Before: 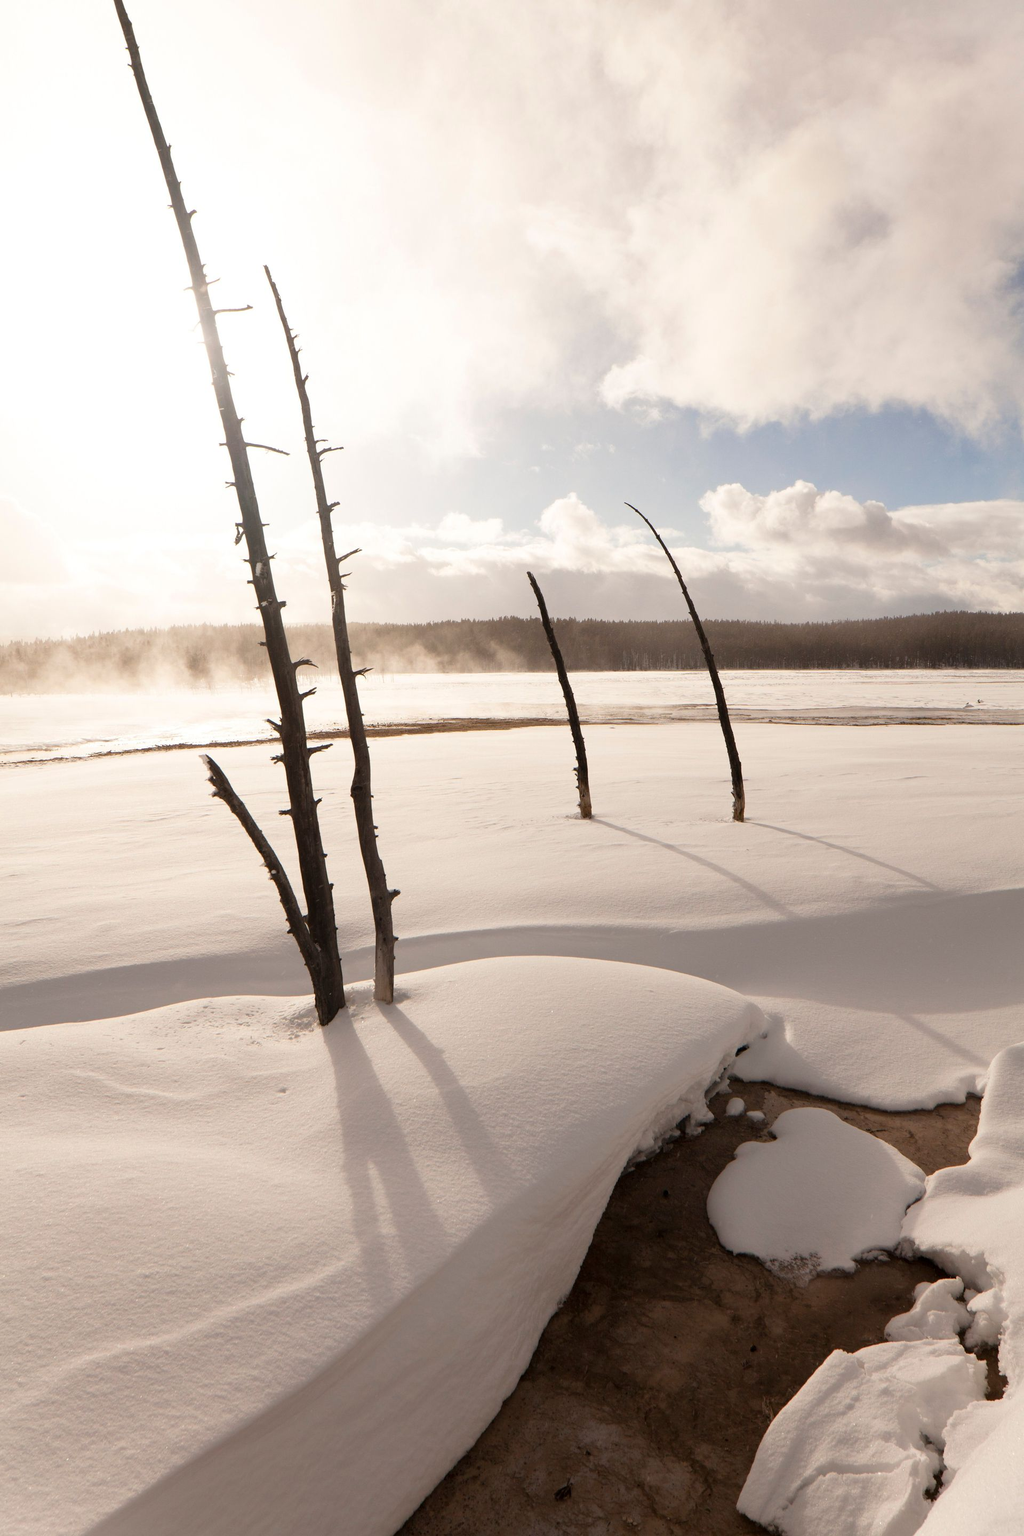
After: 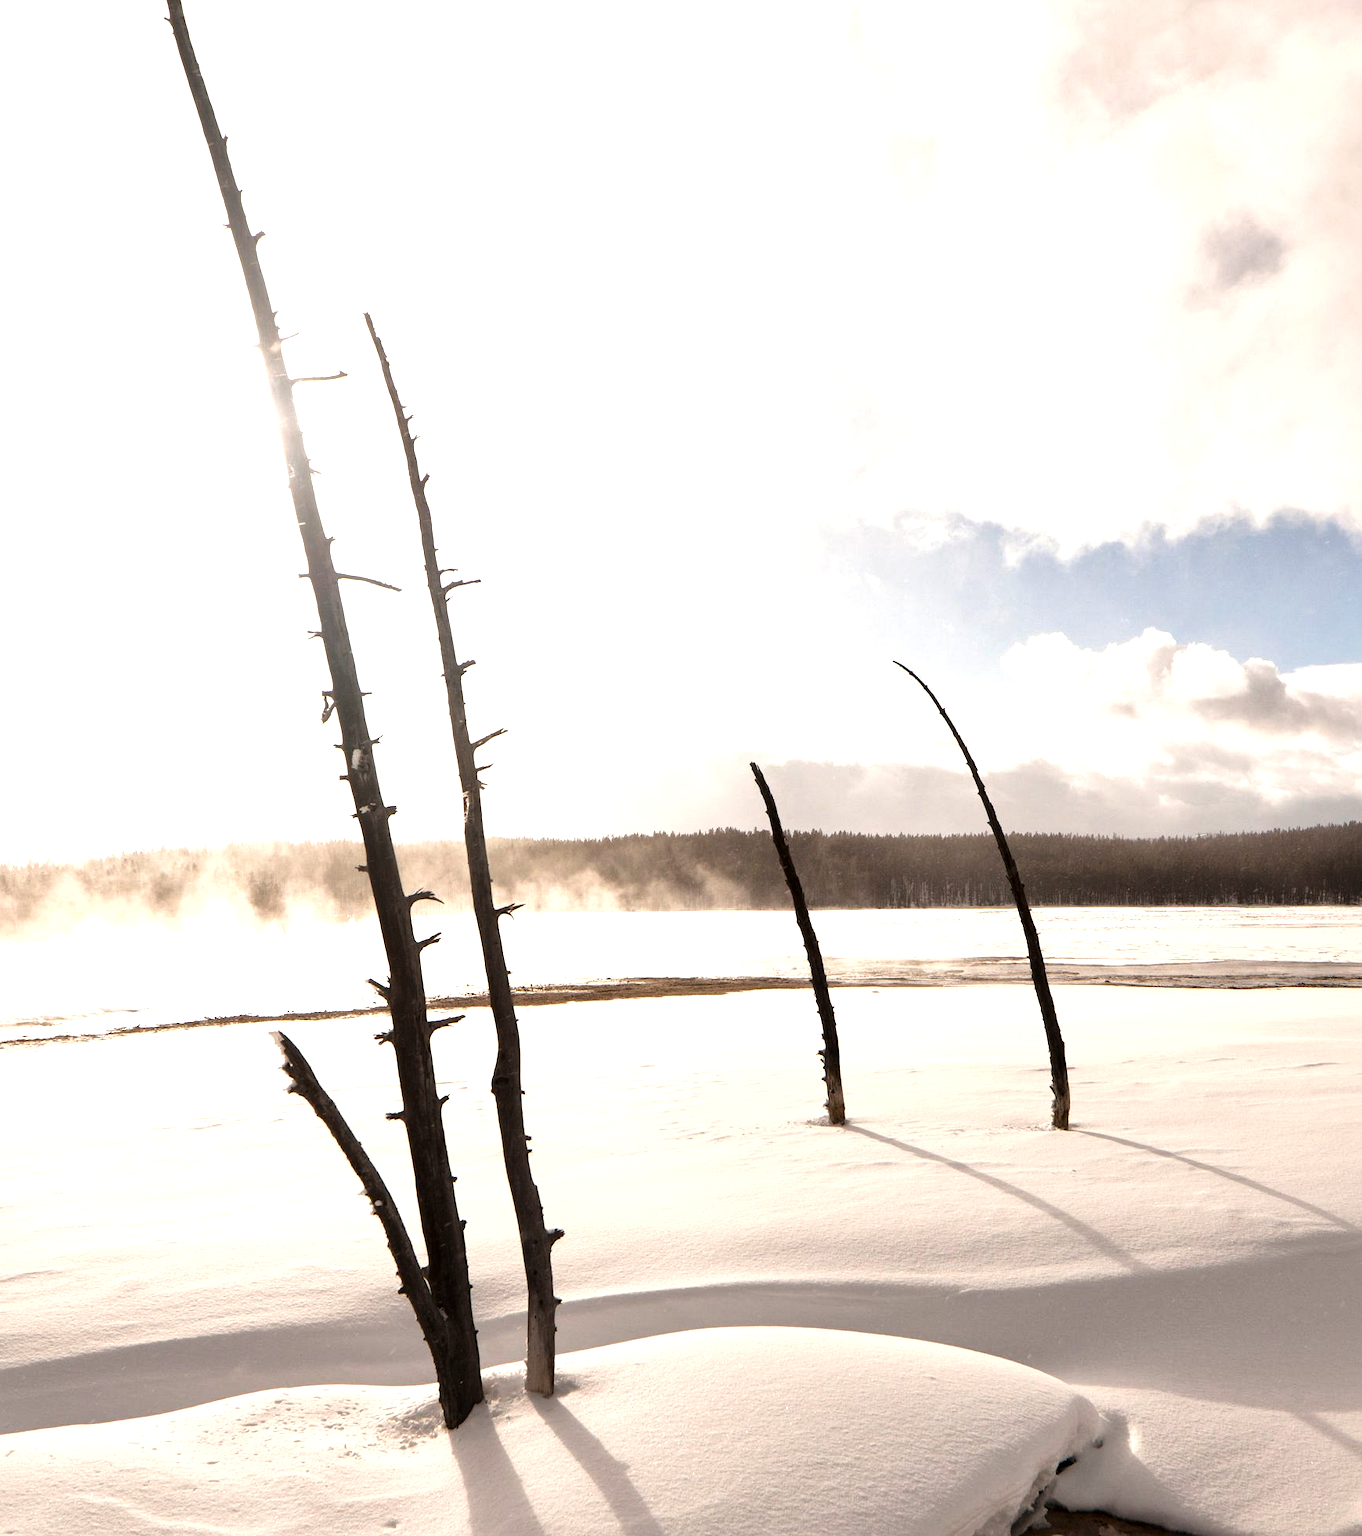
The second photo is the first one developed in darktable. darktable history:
crop: left 1.568%, top 3.424%, right 7.777%, bottom 28.431%
local contrast: mode bilateral grid, contrast 21, coarseness 50, detail 150%, midtone range 0.2
tone equalizer: -8 EV -0.787 EV, -7 EV -0.697 EV, -6 EV -0.589 EV, -5 EV -0.394 EV, -3 EV 0.375 EV, -2 EV 0.6 EV, -1 EV 0.679 EV, +0 EV 0.779 EV, edges refinement/feathering 500, mask exposure compensation -1.57 EV, preserve details no
